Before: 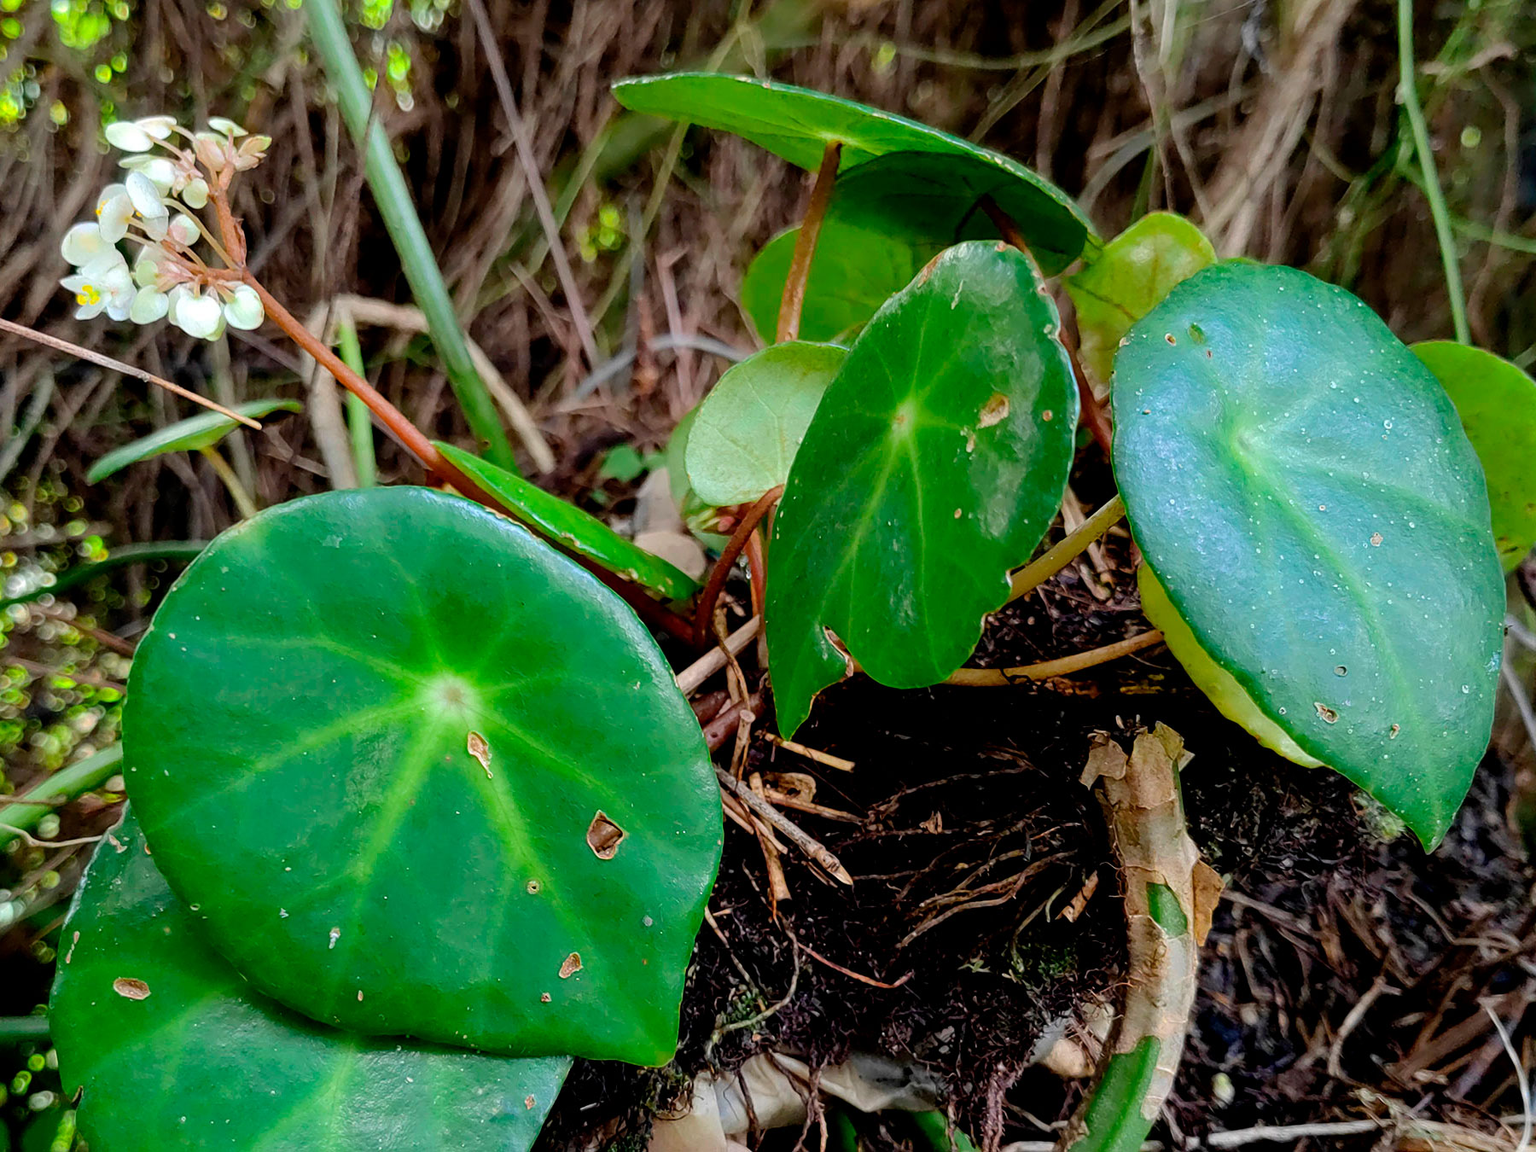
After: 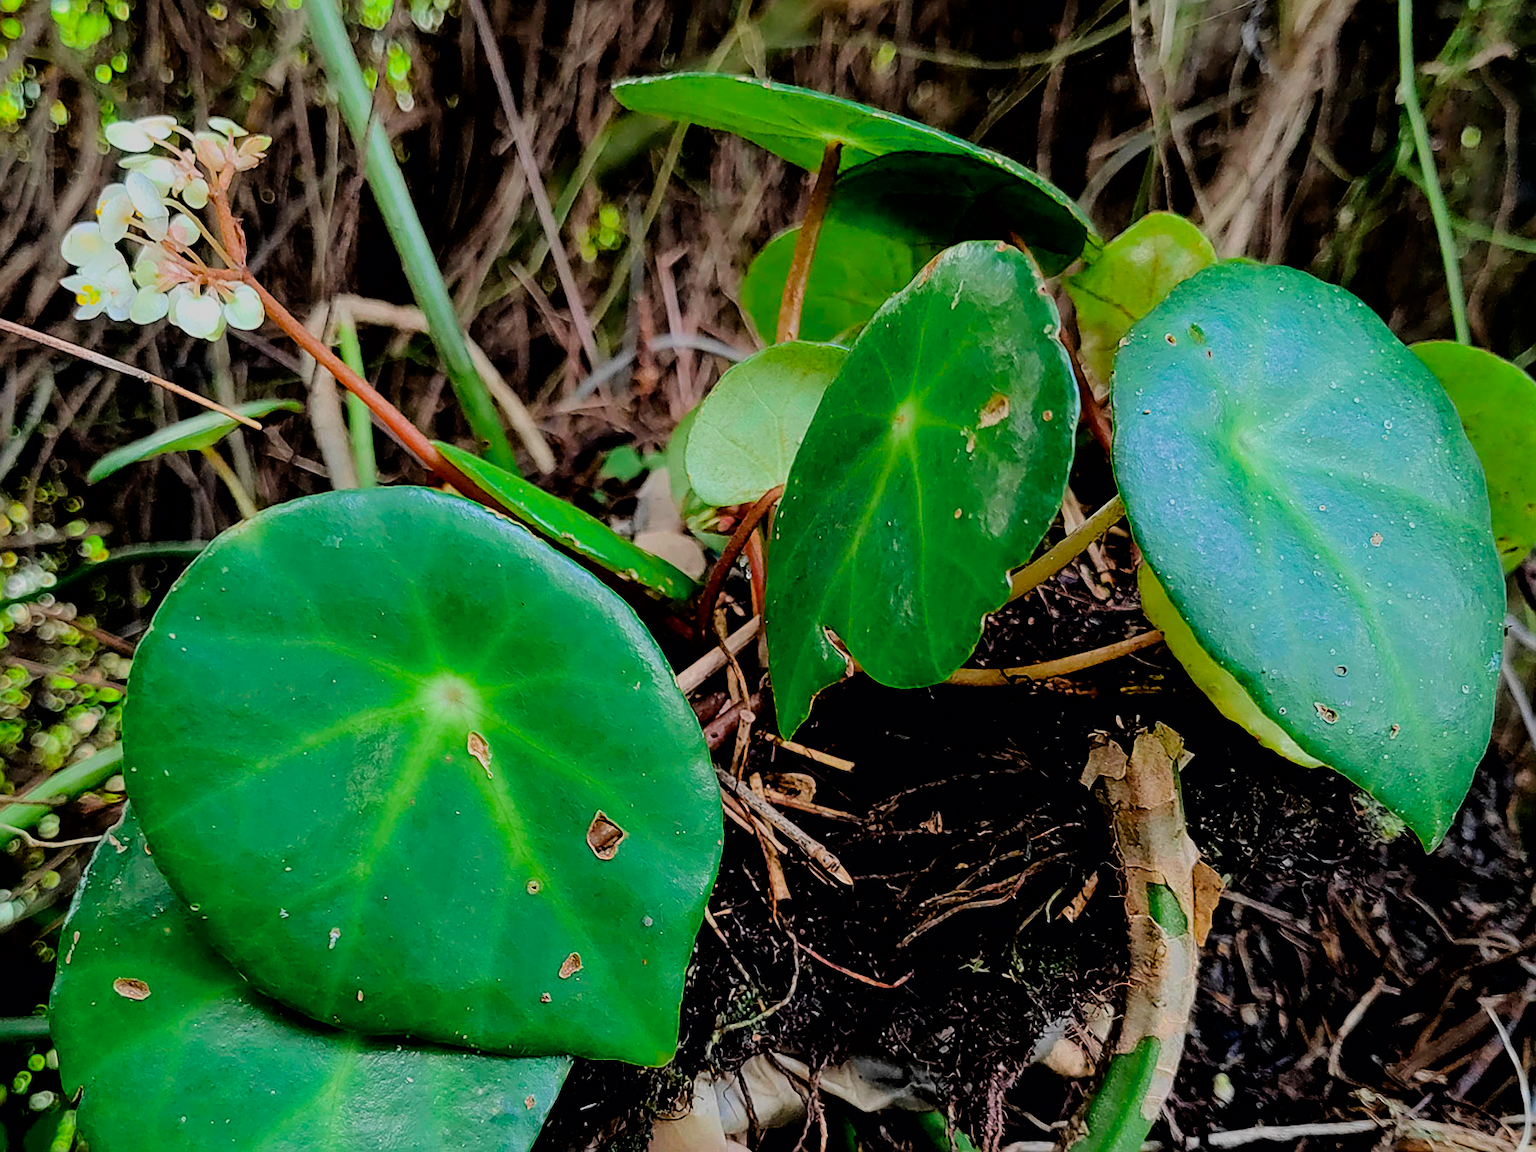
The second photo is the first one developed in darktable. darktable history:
sharpen: on, module defaults
color balance: contrast 10%
tone equalizer: on, module defaults
filmic rgb: black relative exposure -6.15 EV, white relative exposure 6.96 EV, hardness 2.23, color science v6 (2022)
